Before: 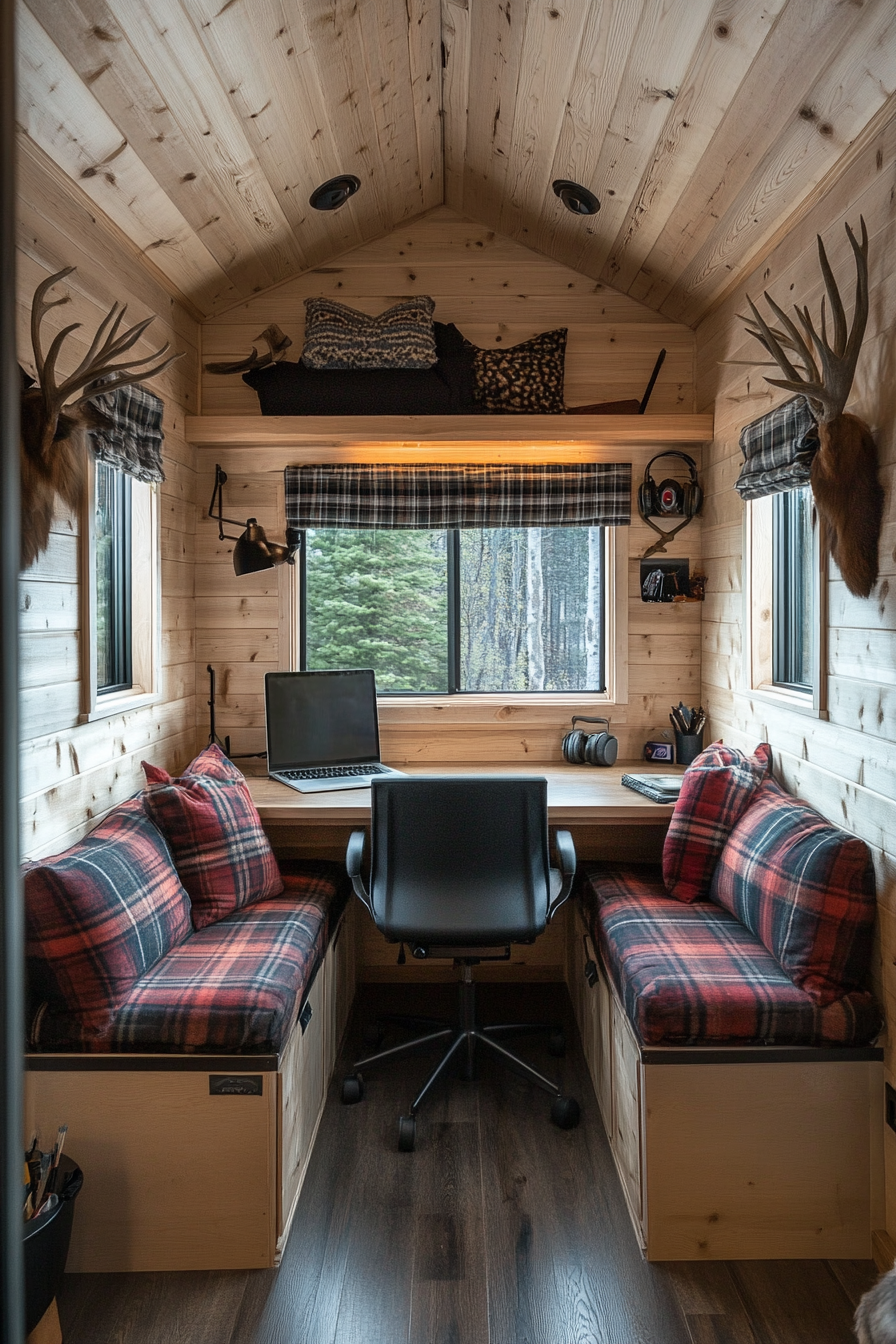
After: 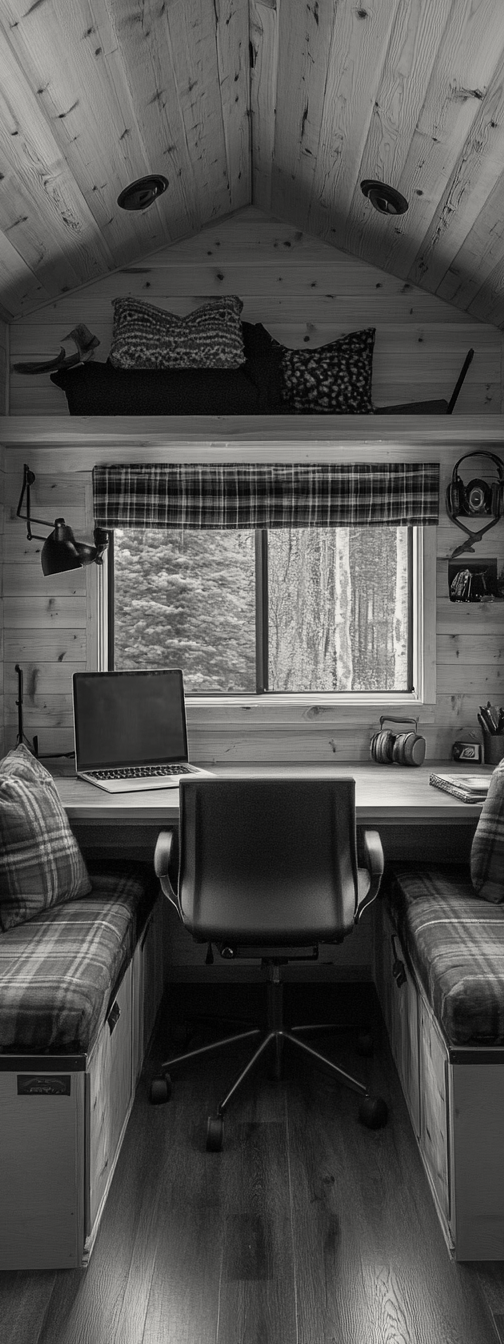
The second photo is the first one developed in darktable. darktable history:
color correction: highlights b* 3
color calibration: output gray [0.246, 0.254, 0.501, 0], gray › normalize channels true, illuminant same as pipeline (D50), adaptation XYZ, x 0.346, y 0.359, gamut compression 0
crop: left 21.496%, right 22.254%
